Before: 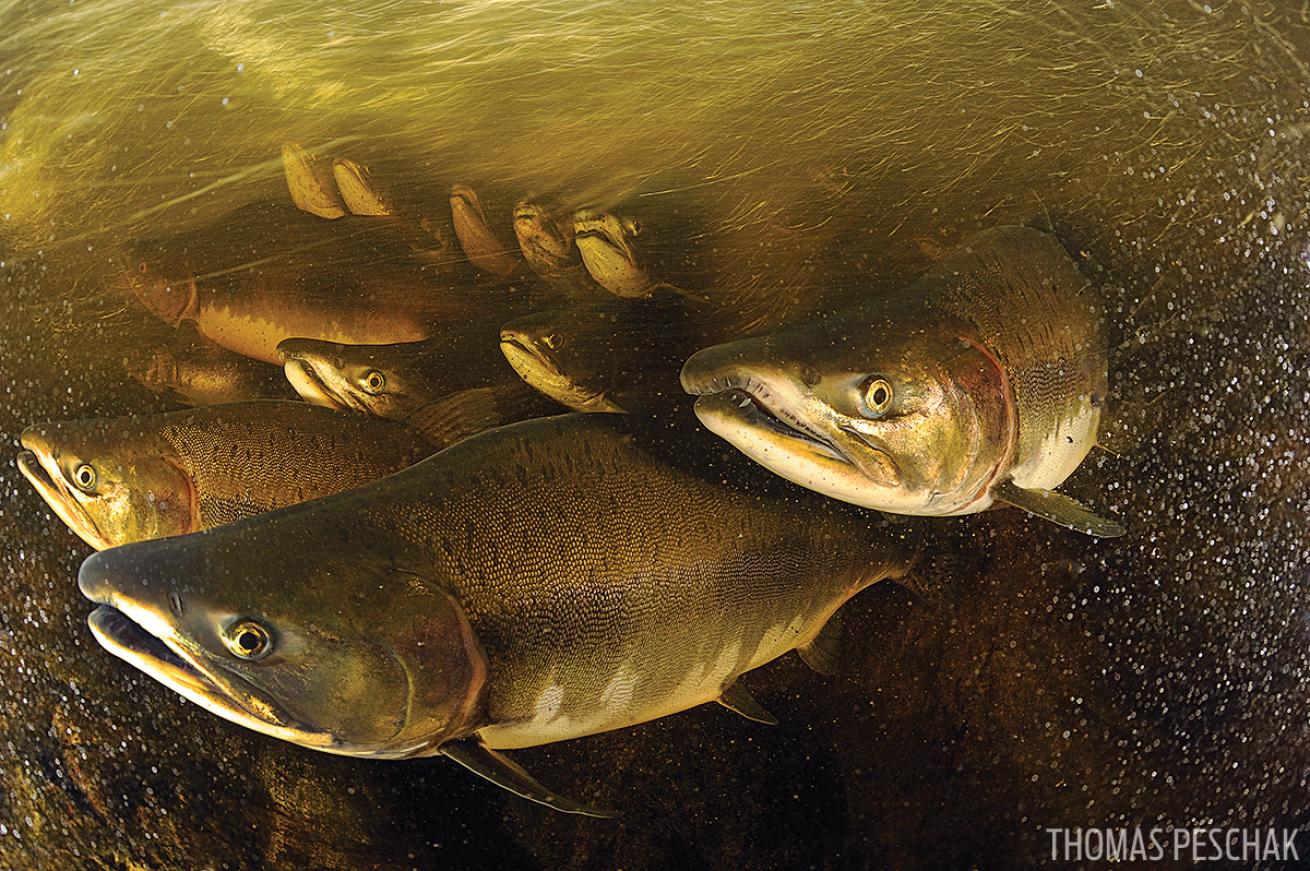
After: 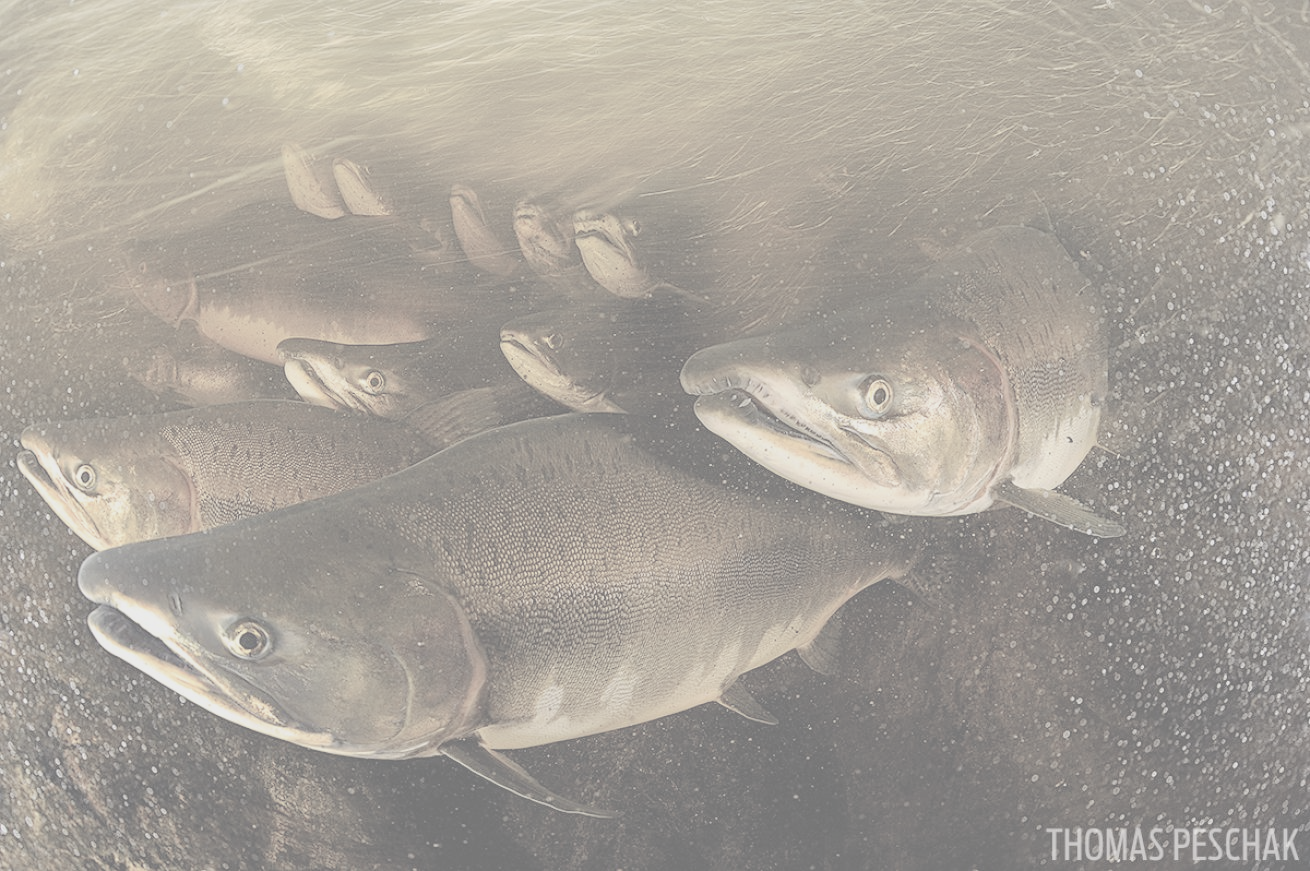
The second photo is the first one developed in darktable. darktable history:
contrast brightness saturation: contrast -0.329, brightness 0.744, saturation -0.791
